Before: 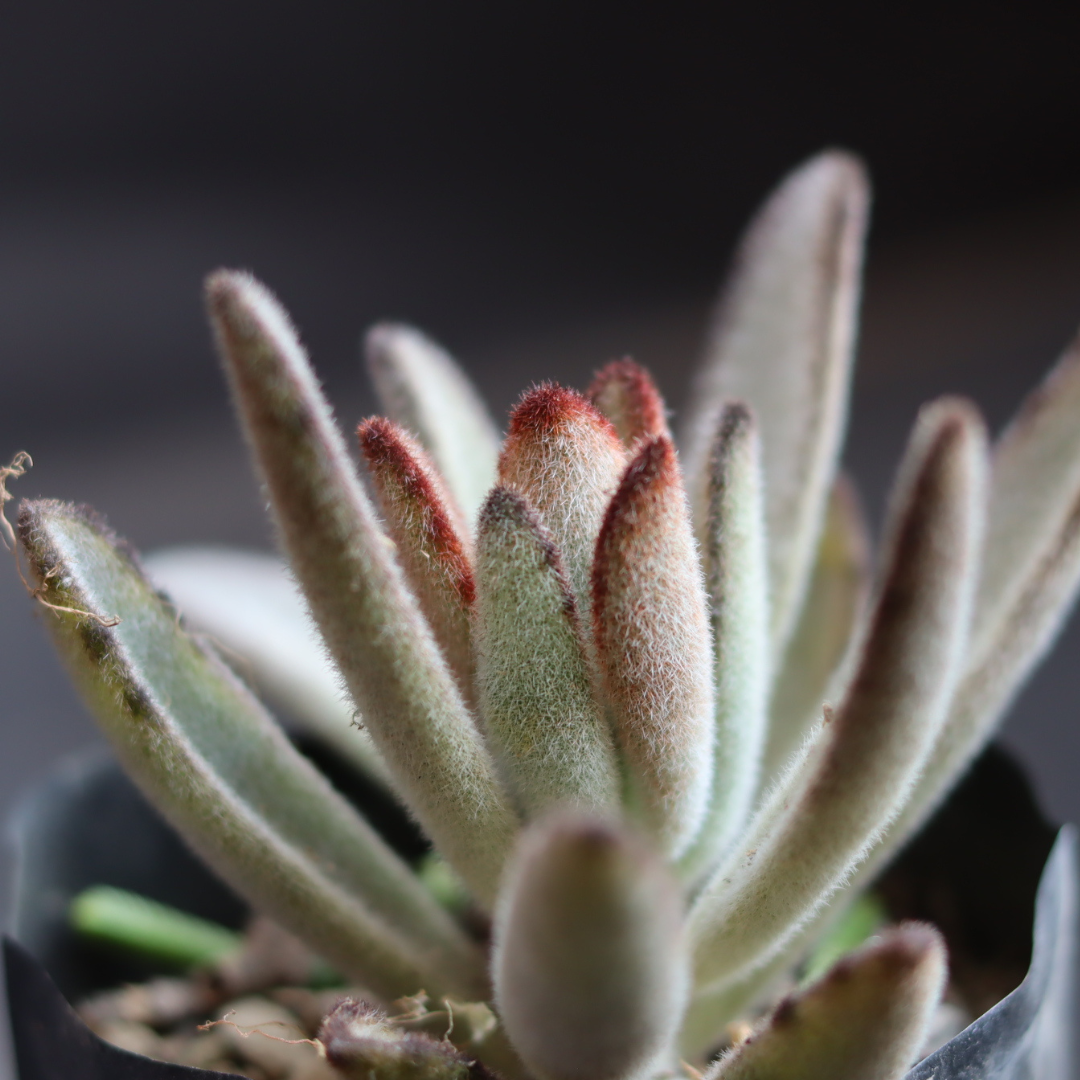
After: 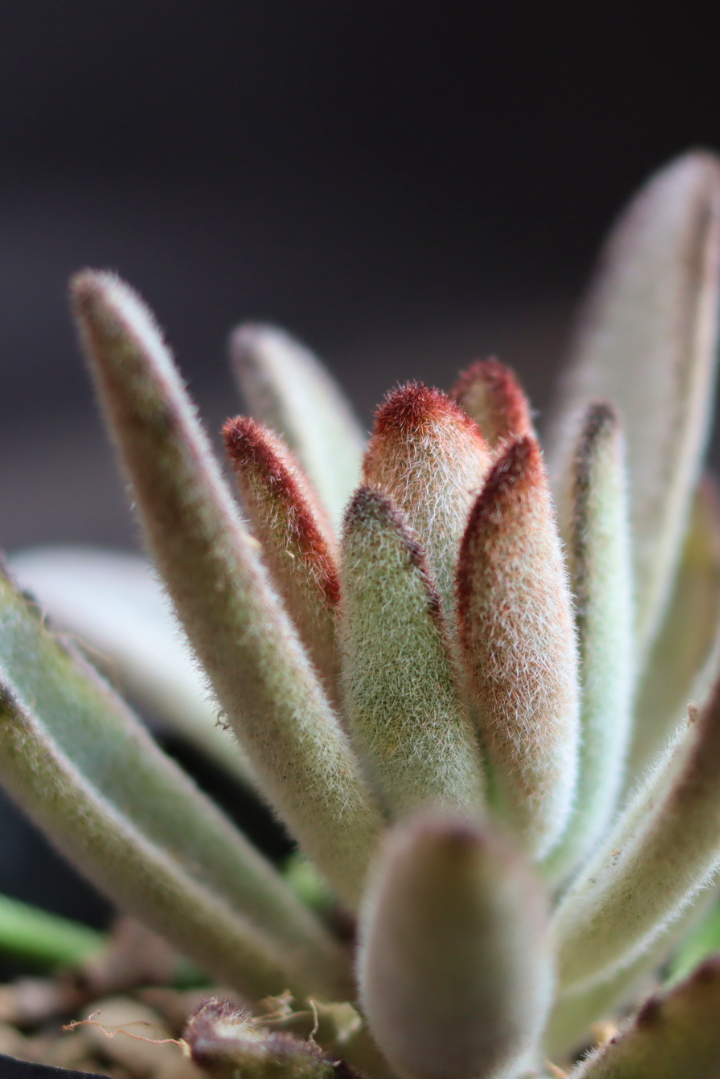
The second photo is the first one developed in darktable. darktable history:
crop and rotate: left 12.536%, right 20.716%
velvia: on, module defaults
